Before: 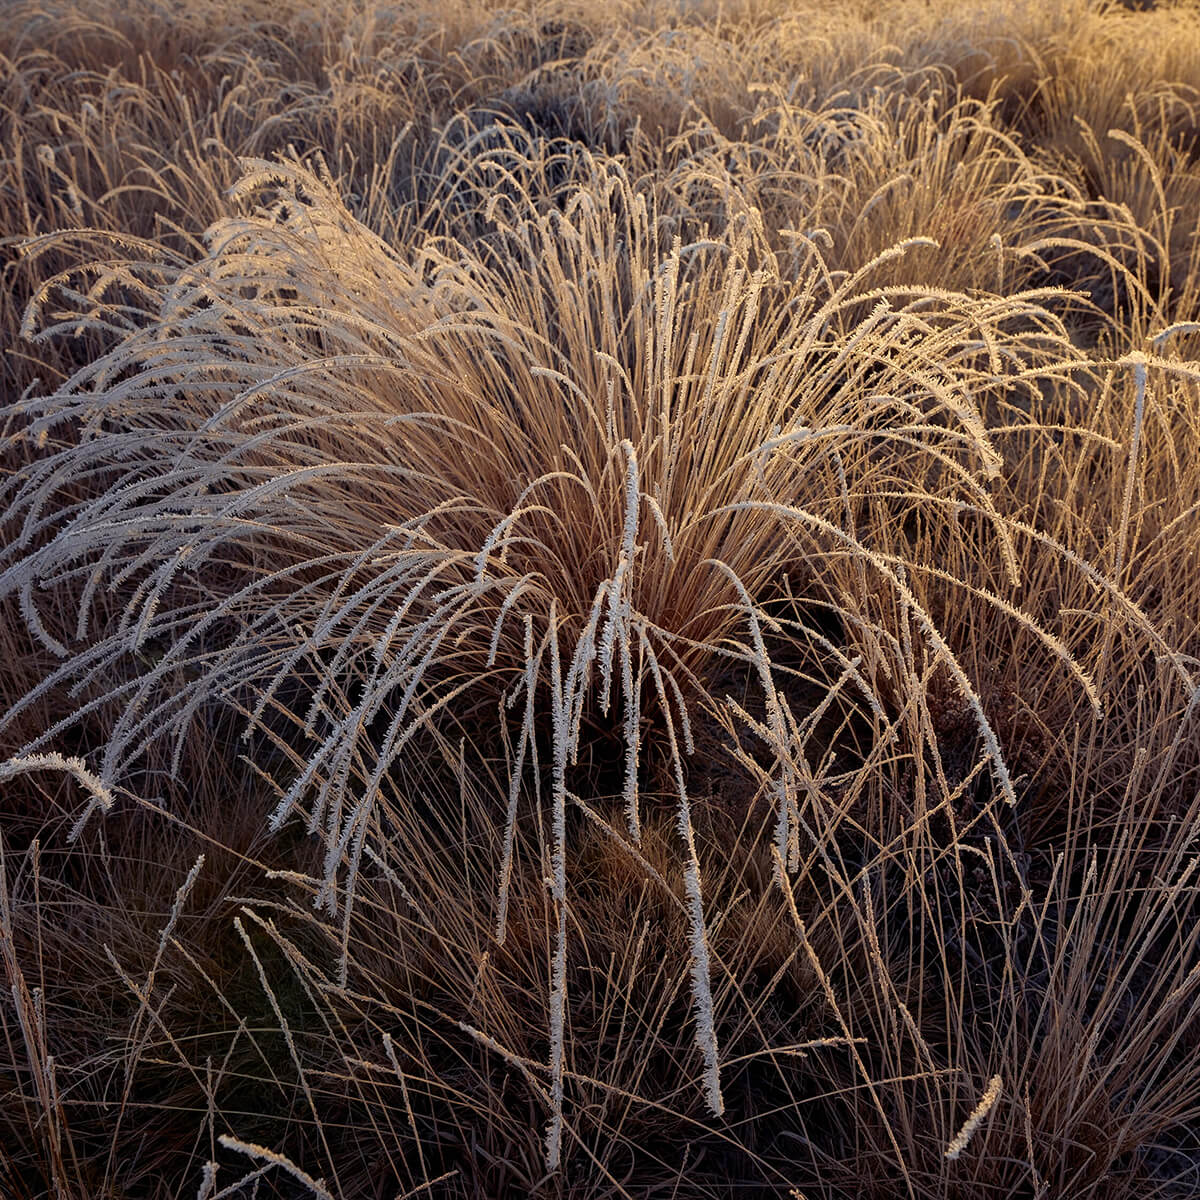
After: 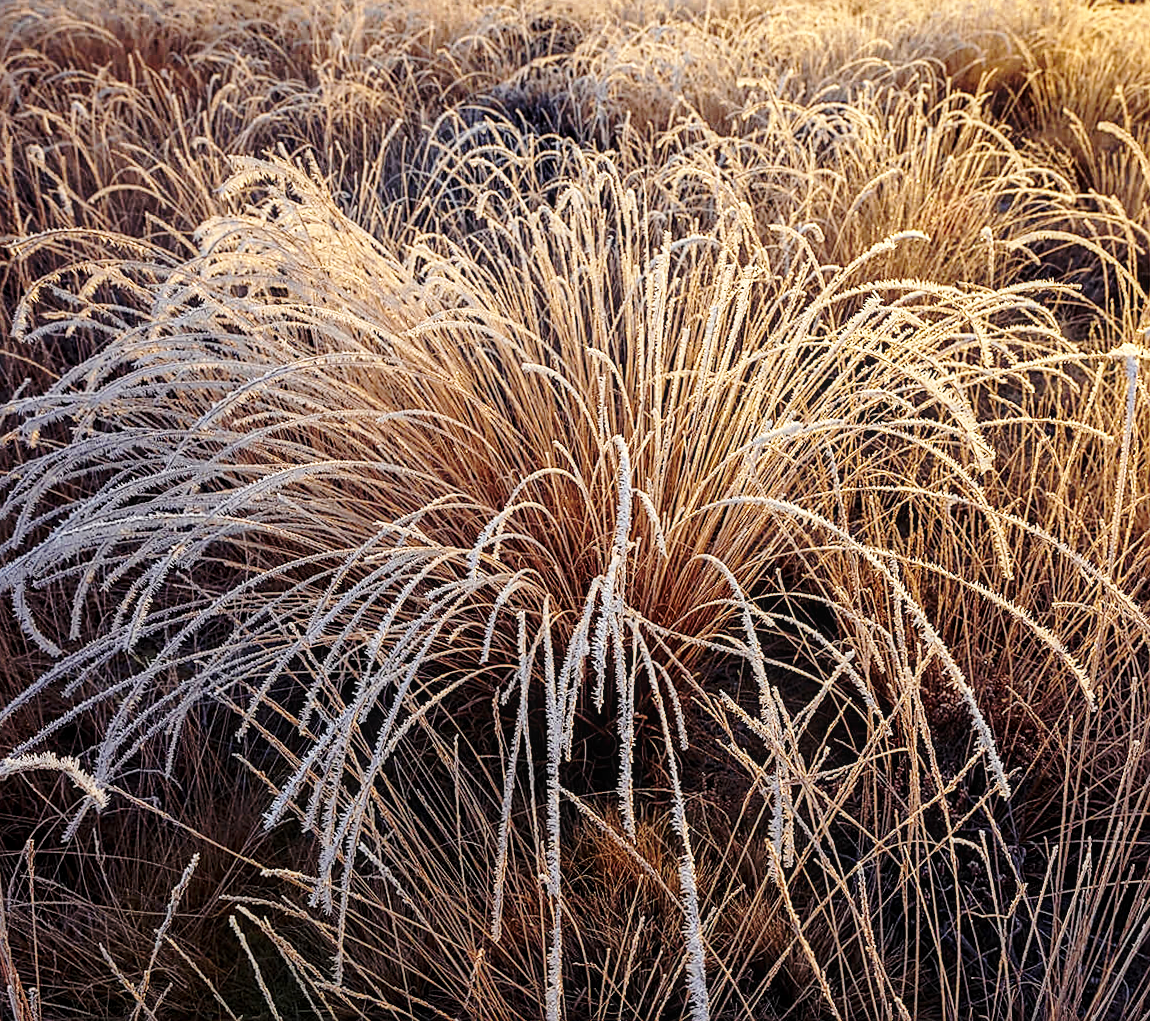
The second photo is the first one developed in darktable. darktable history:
crop and rotate: angle 0.395°, left 0.31%, right 3.132%, bottom 14.267%
local contrast: on, module defaults
sharpen: on, module defaults
base curve: curves: ch0 [(0, 0) (0.036, 0.037) (0.121, 0.228) (0.46, 0.76) (0.859, 0.983) (1, 1)], preserve colors none
